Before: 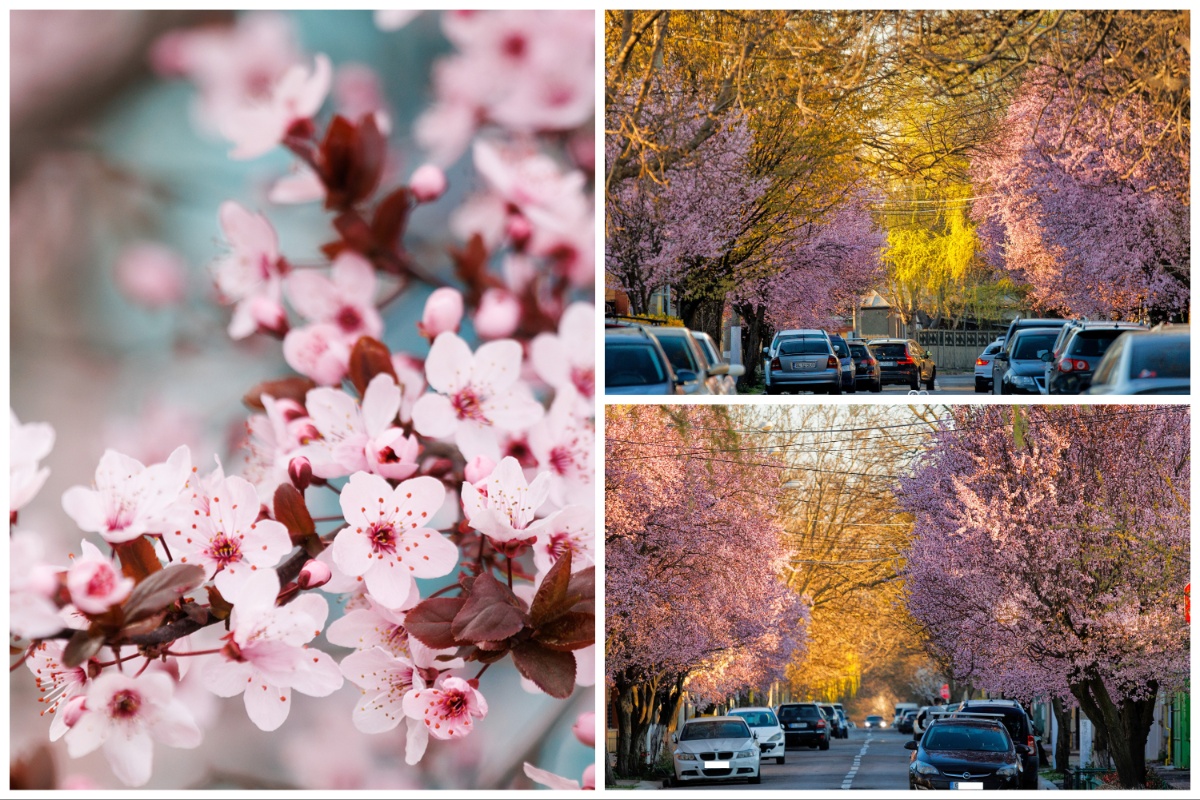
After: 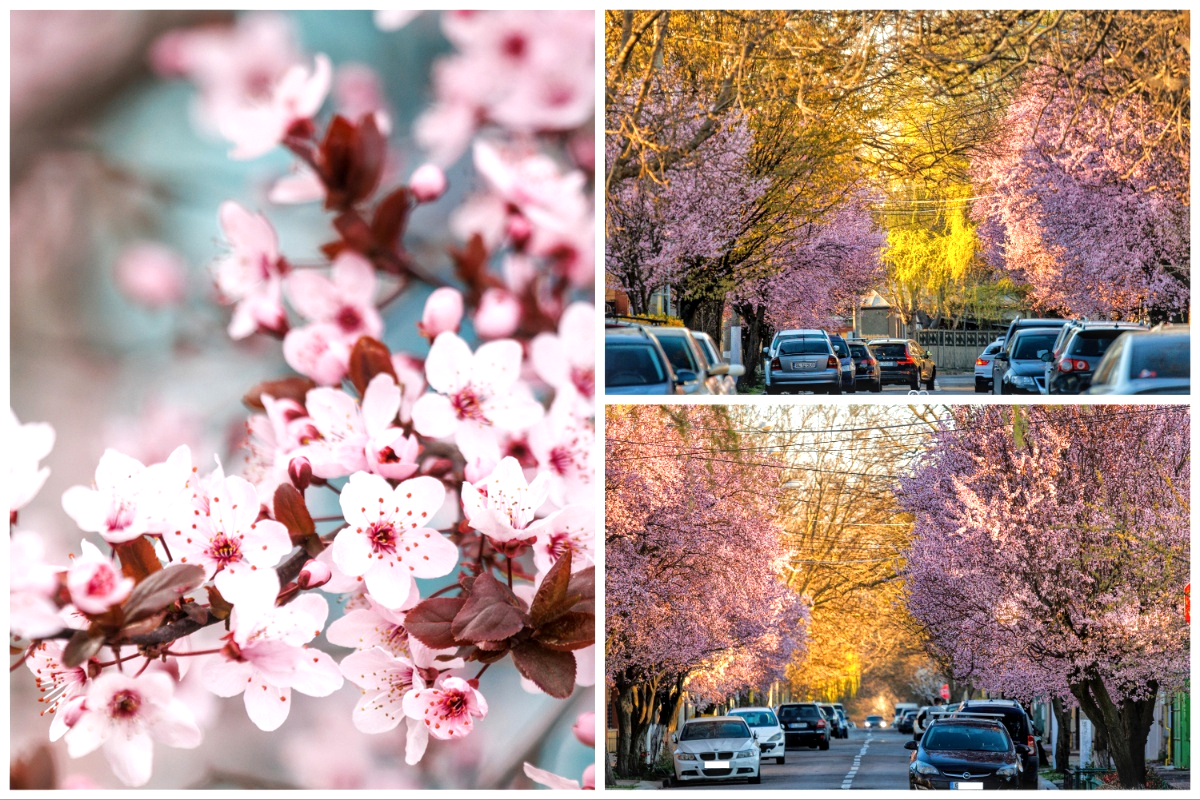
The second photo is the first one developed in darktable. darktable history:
exposure: exposure 0.375 EV, compensate highlight preservation false
local contrast: on, module defaults
